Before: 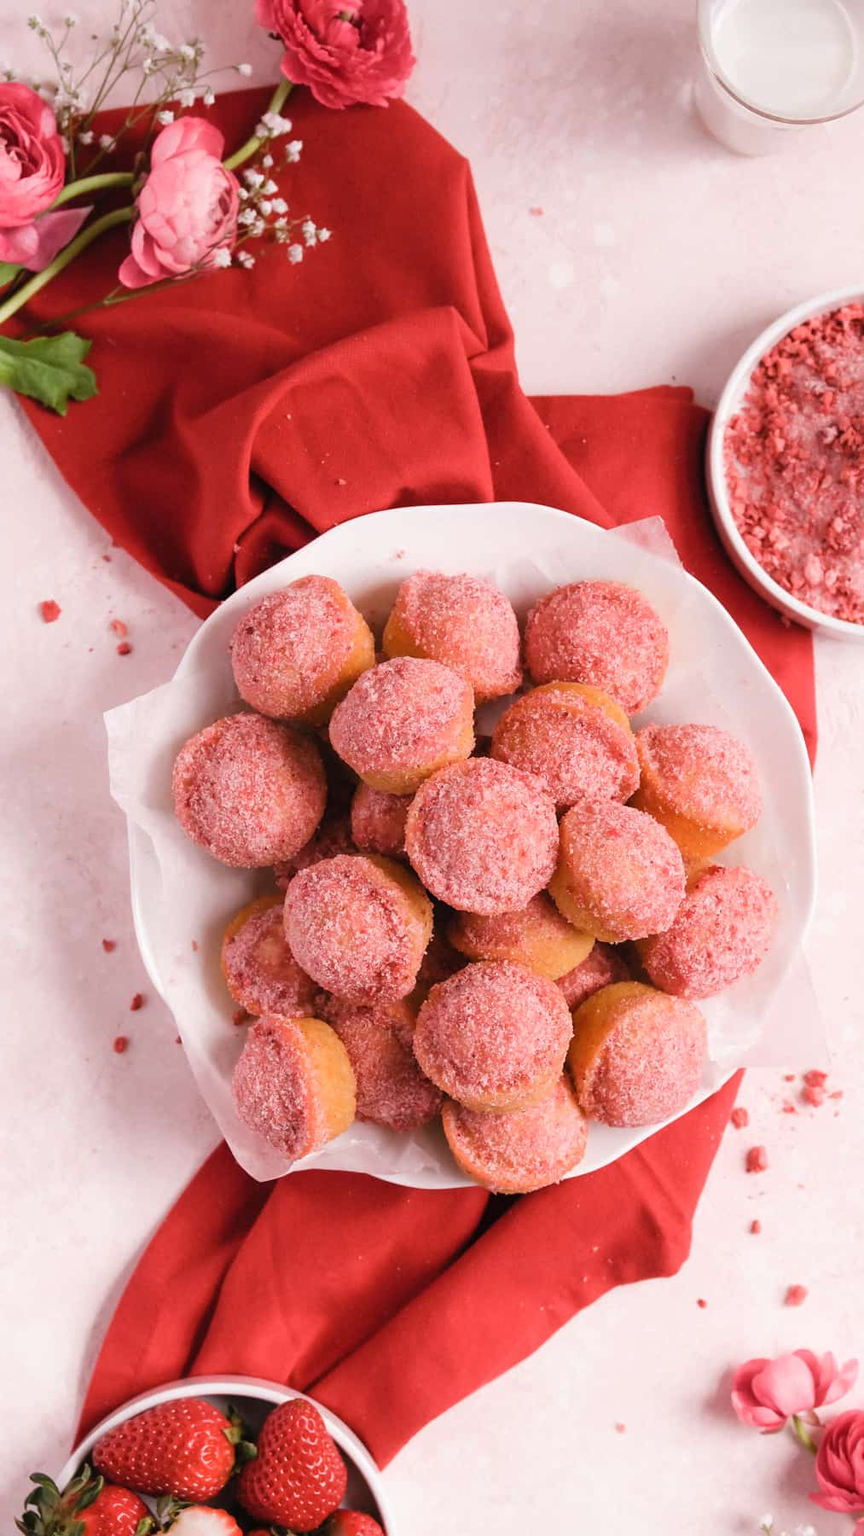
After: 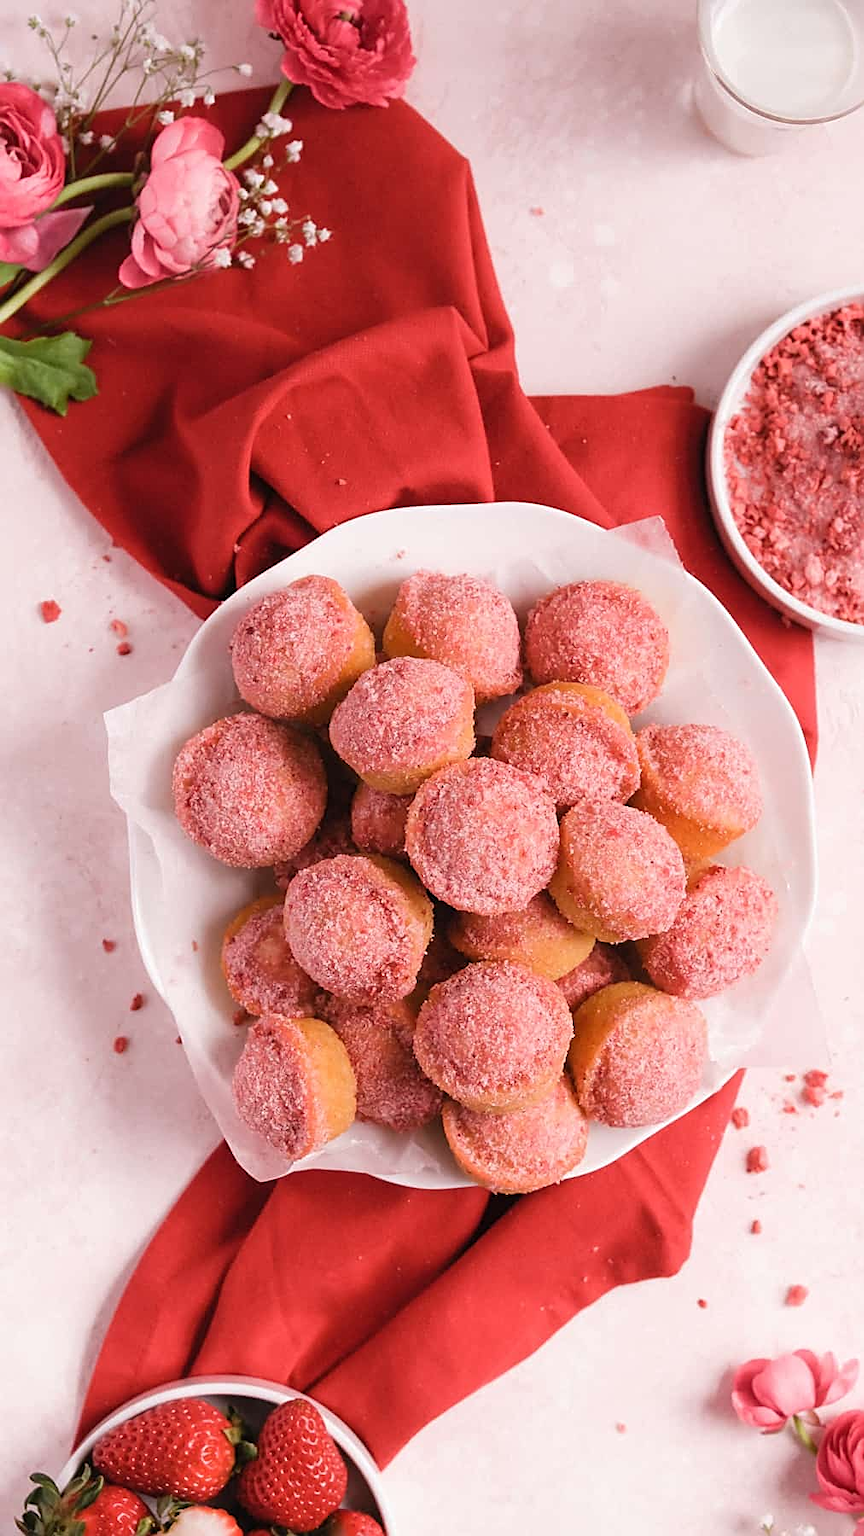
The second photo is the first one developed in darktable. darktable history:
exposure: black level correction 0, exposure 0 EV, compensate highlight preservation false
sharpen: on, module defaults
